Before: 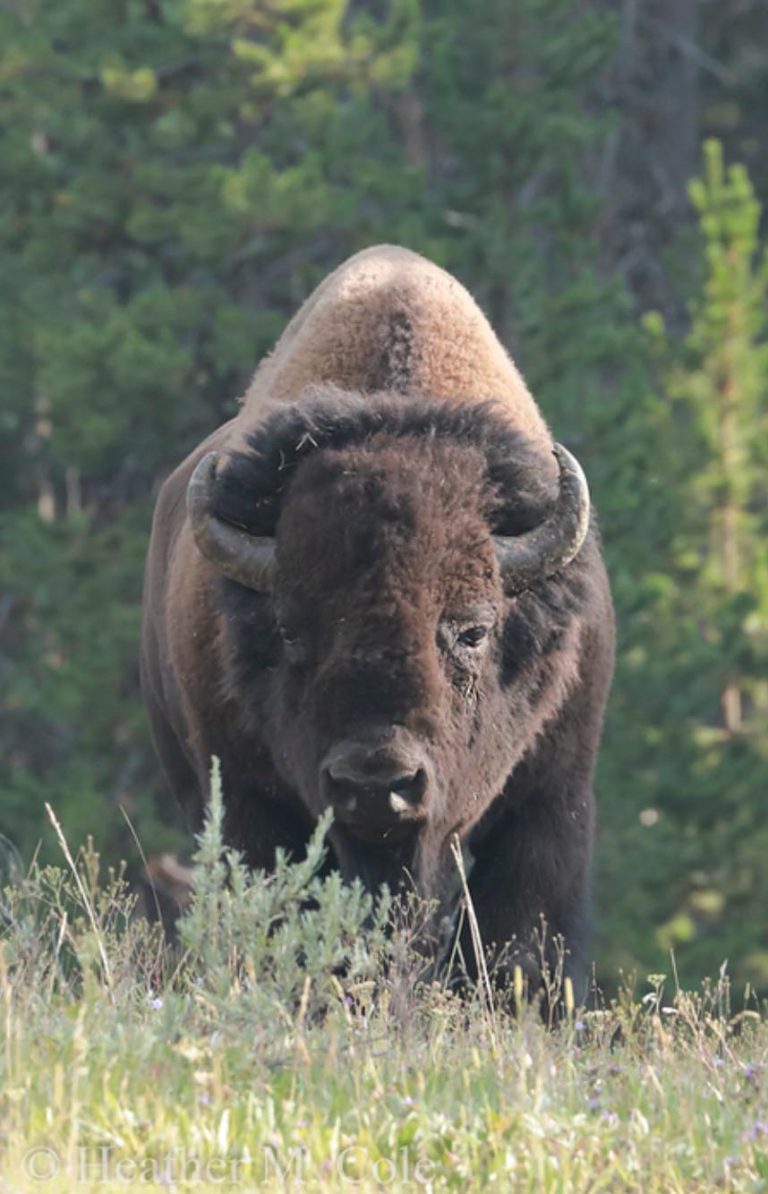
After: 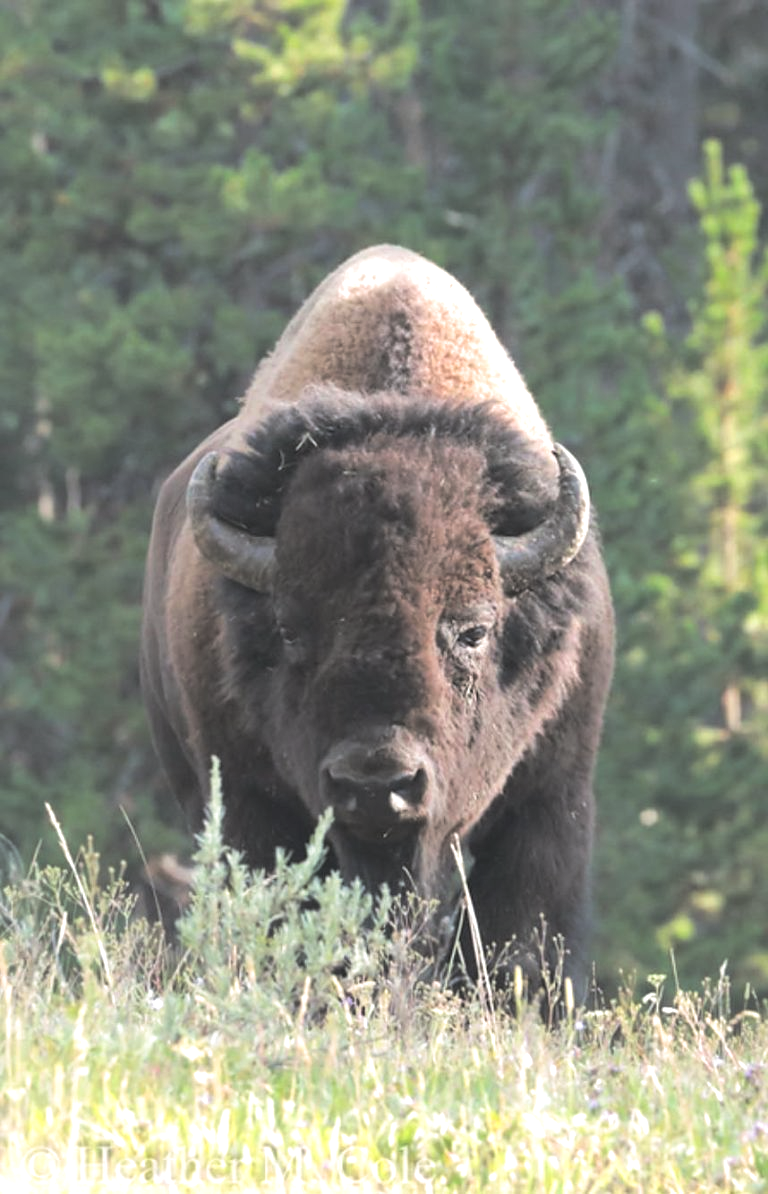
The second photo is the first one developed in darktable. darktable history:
rotate and perspective: automatic cropping original format, crop left 0, crop top 0
split-toning: shadows › hue 36°, shadows › saturation 0.05, highlights › hue 10.8°, highlights › saturation 0.15, compress 40%
exposure: black level correction 0, exposure 0.7 EV, compensate exposure bias true, compensate highlight preservation false
